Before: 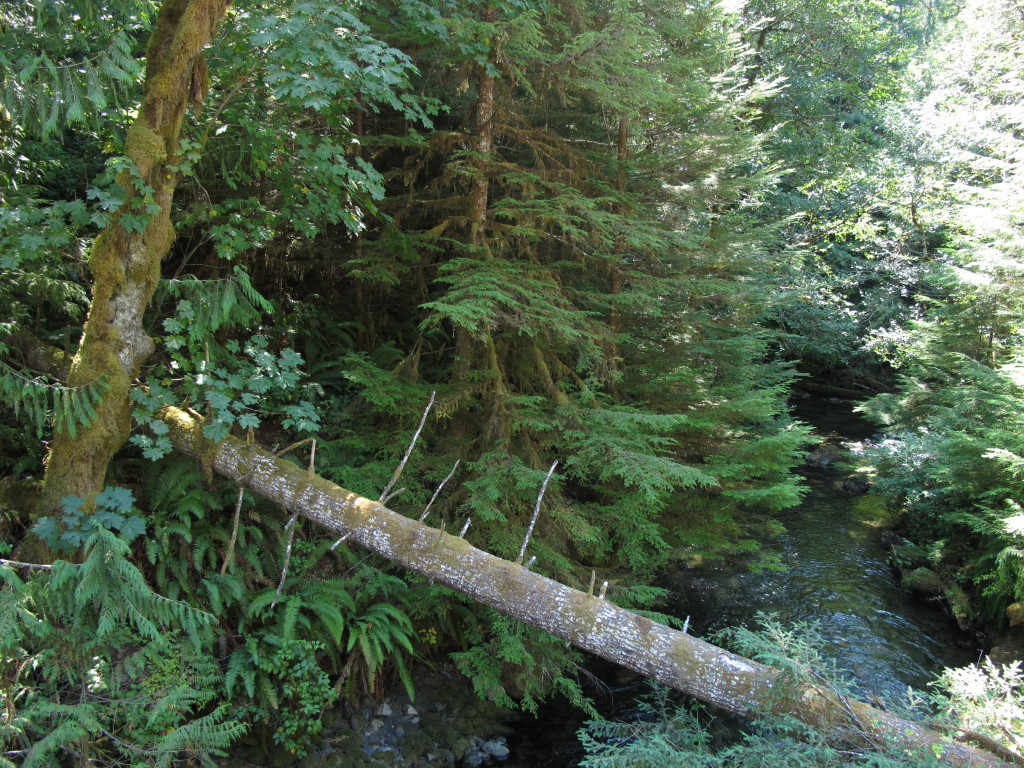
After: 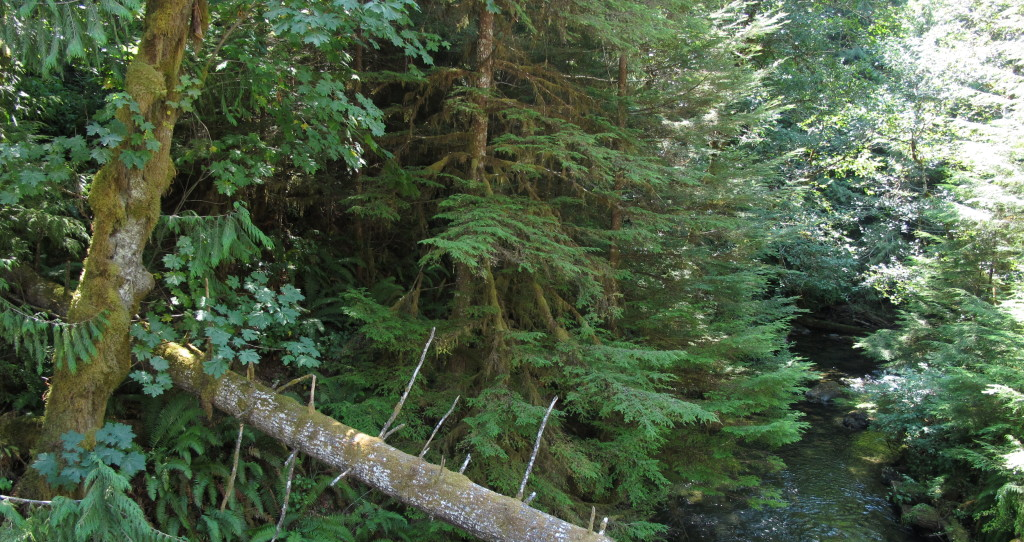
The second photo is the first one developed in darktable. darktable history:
local contrast: mode bilateral grid, contrast 15, coarseness 36, detail 106%, midtone range 0.2
crop and rotate: top 8.449%, bottom 20.94%
